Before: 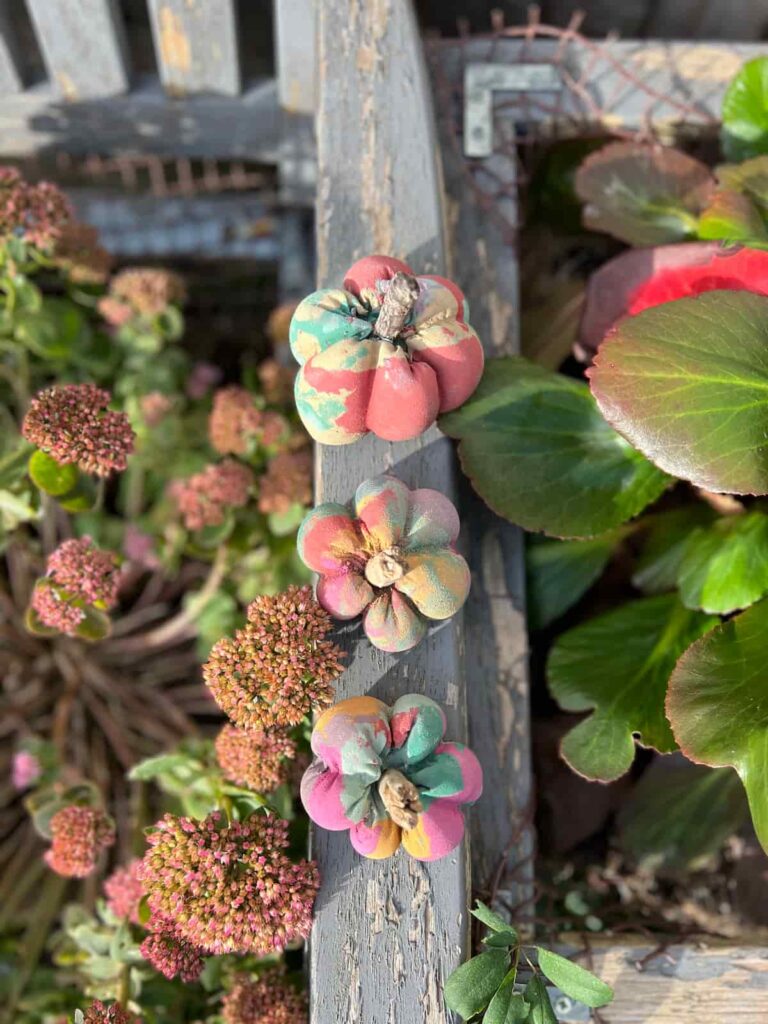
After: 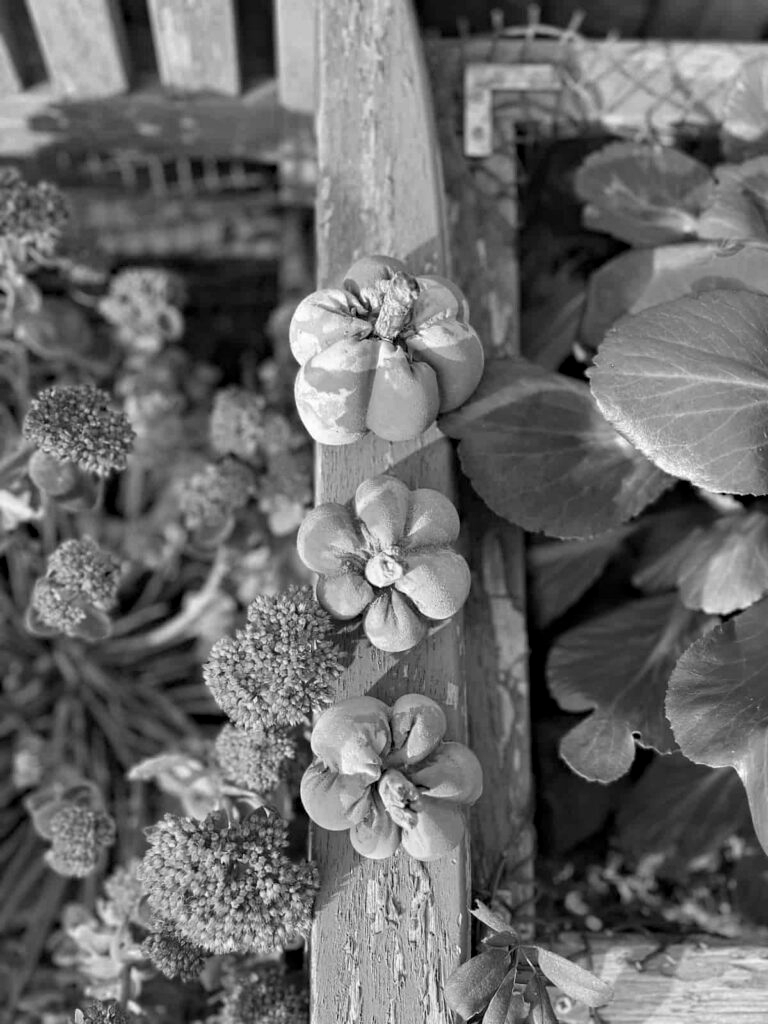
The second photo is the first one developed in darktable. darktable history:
haze removal: compatibility mode true, adaptive false
exposure: compensate highlight preservation false
color contrast: green-magenta contrast 0, blue-yellow contrast 0
